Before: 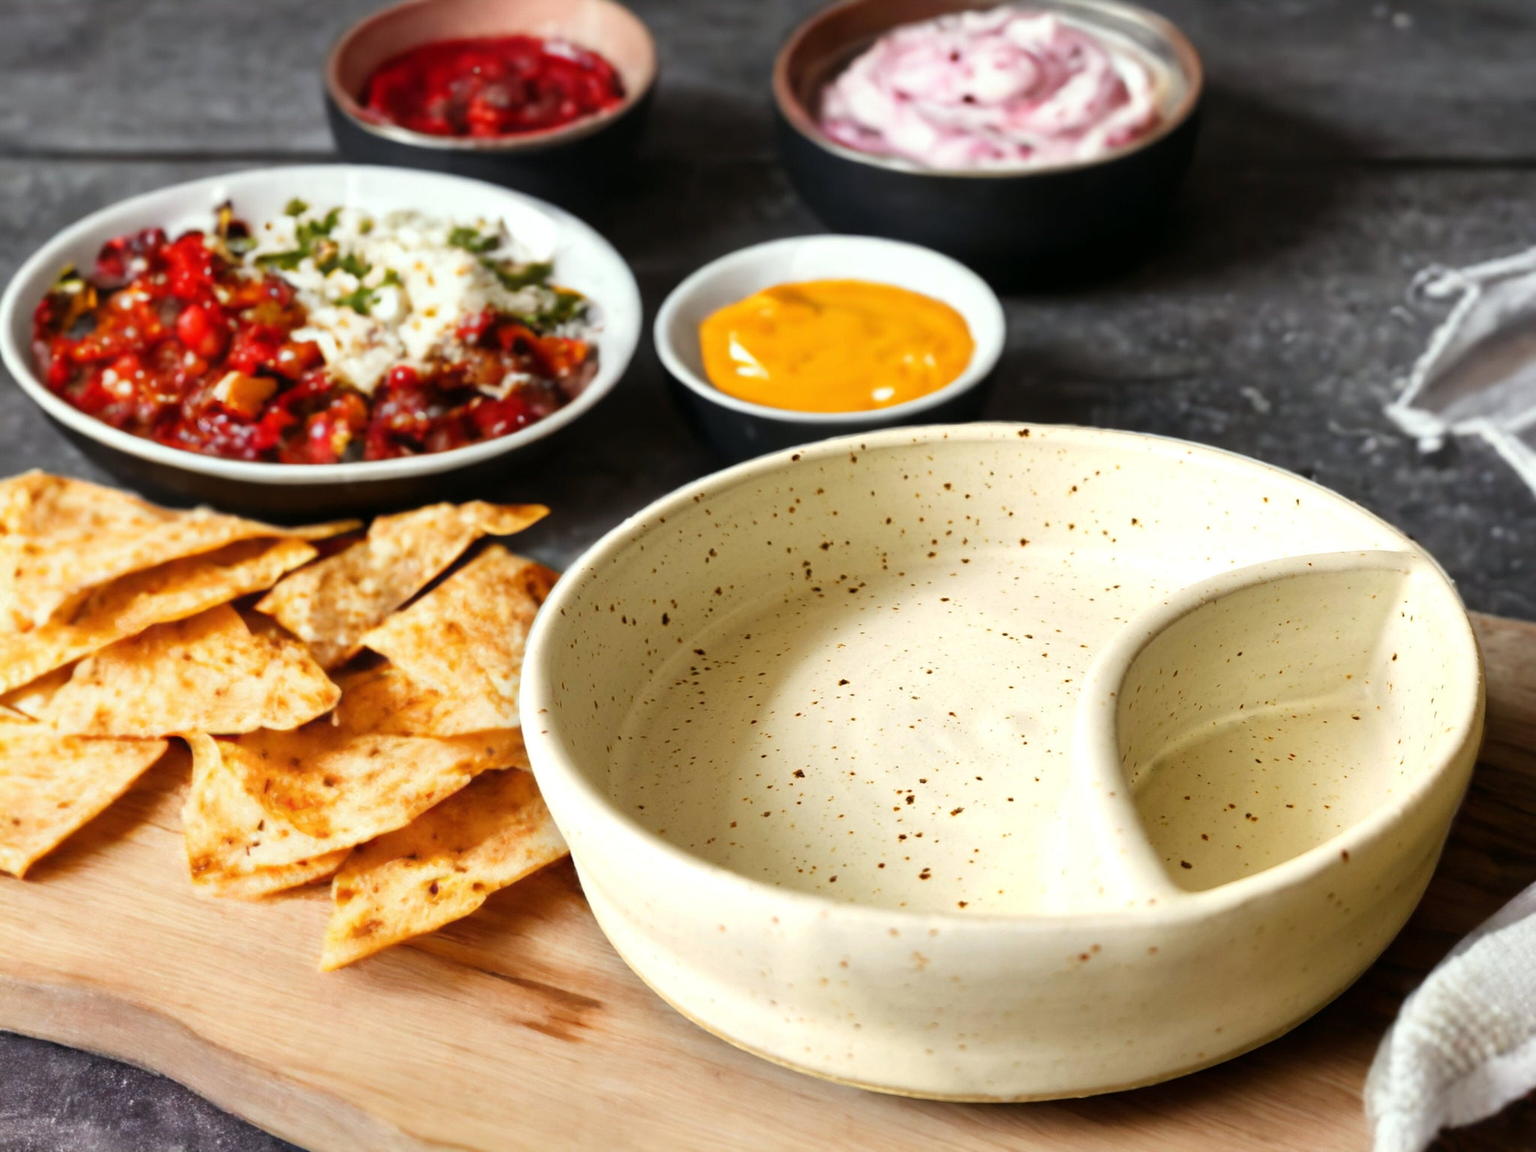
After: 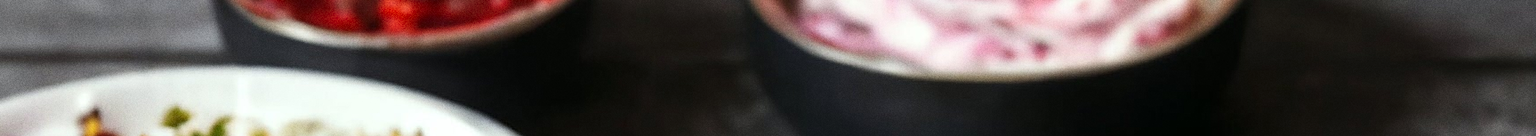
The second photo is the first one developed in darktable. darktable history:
crop and rotate: left 9.644%, top 9.491%, right 6.021%, bottom 80.509%
grain: on, module defaults
sharpen: on, module defaults
